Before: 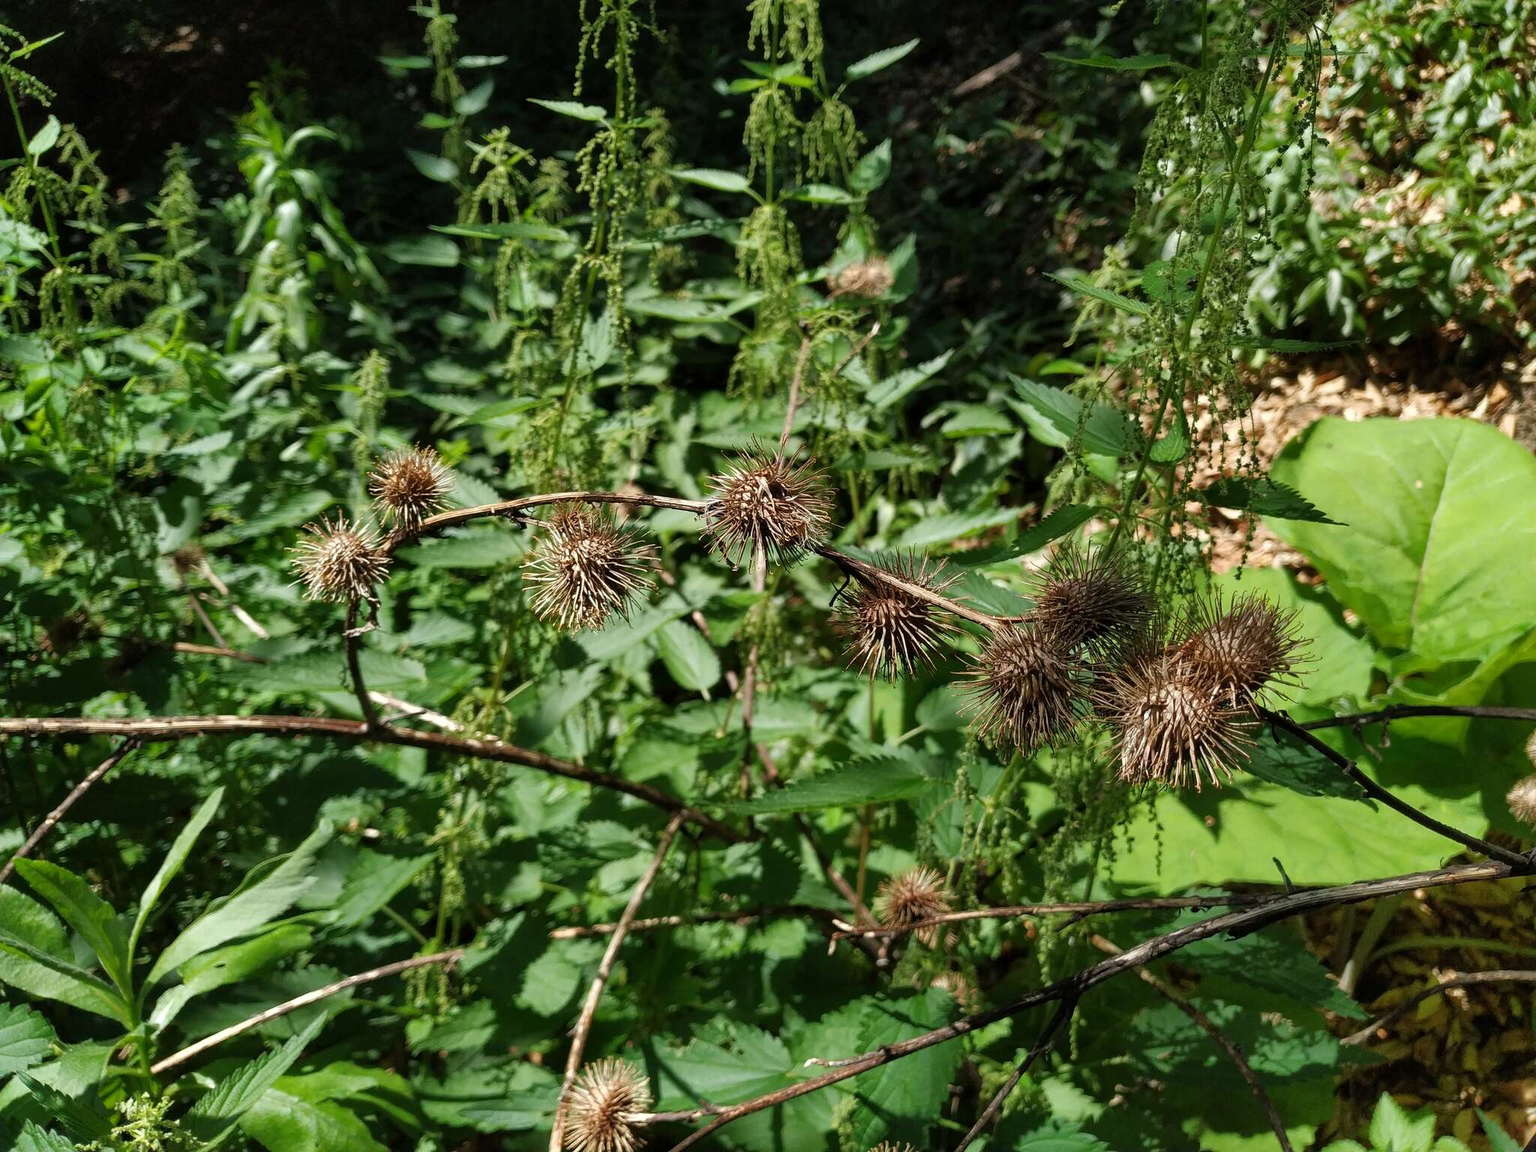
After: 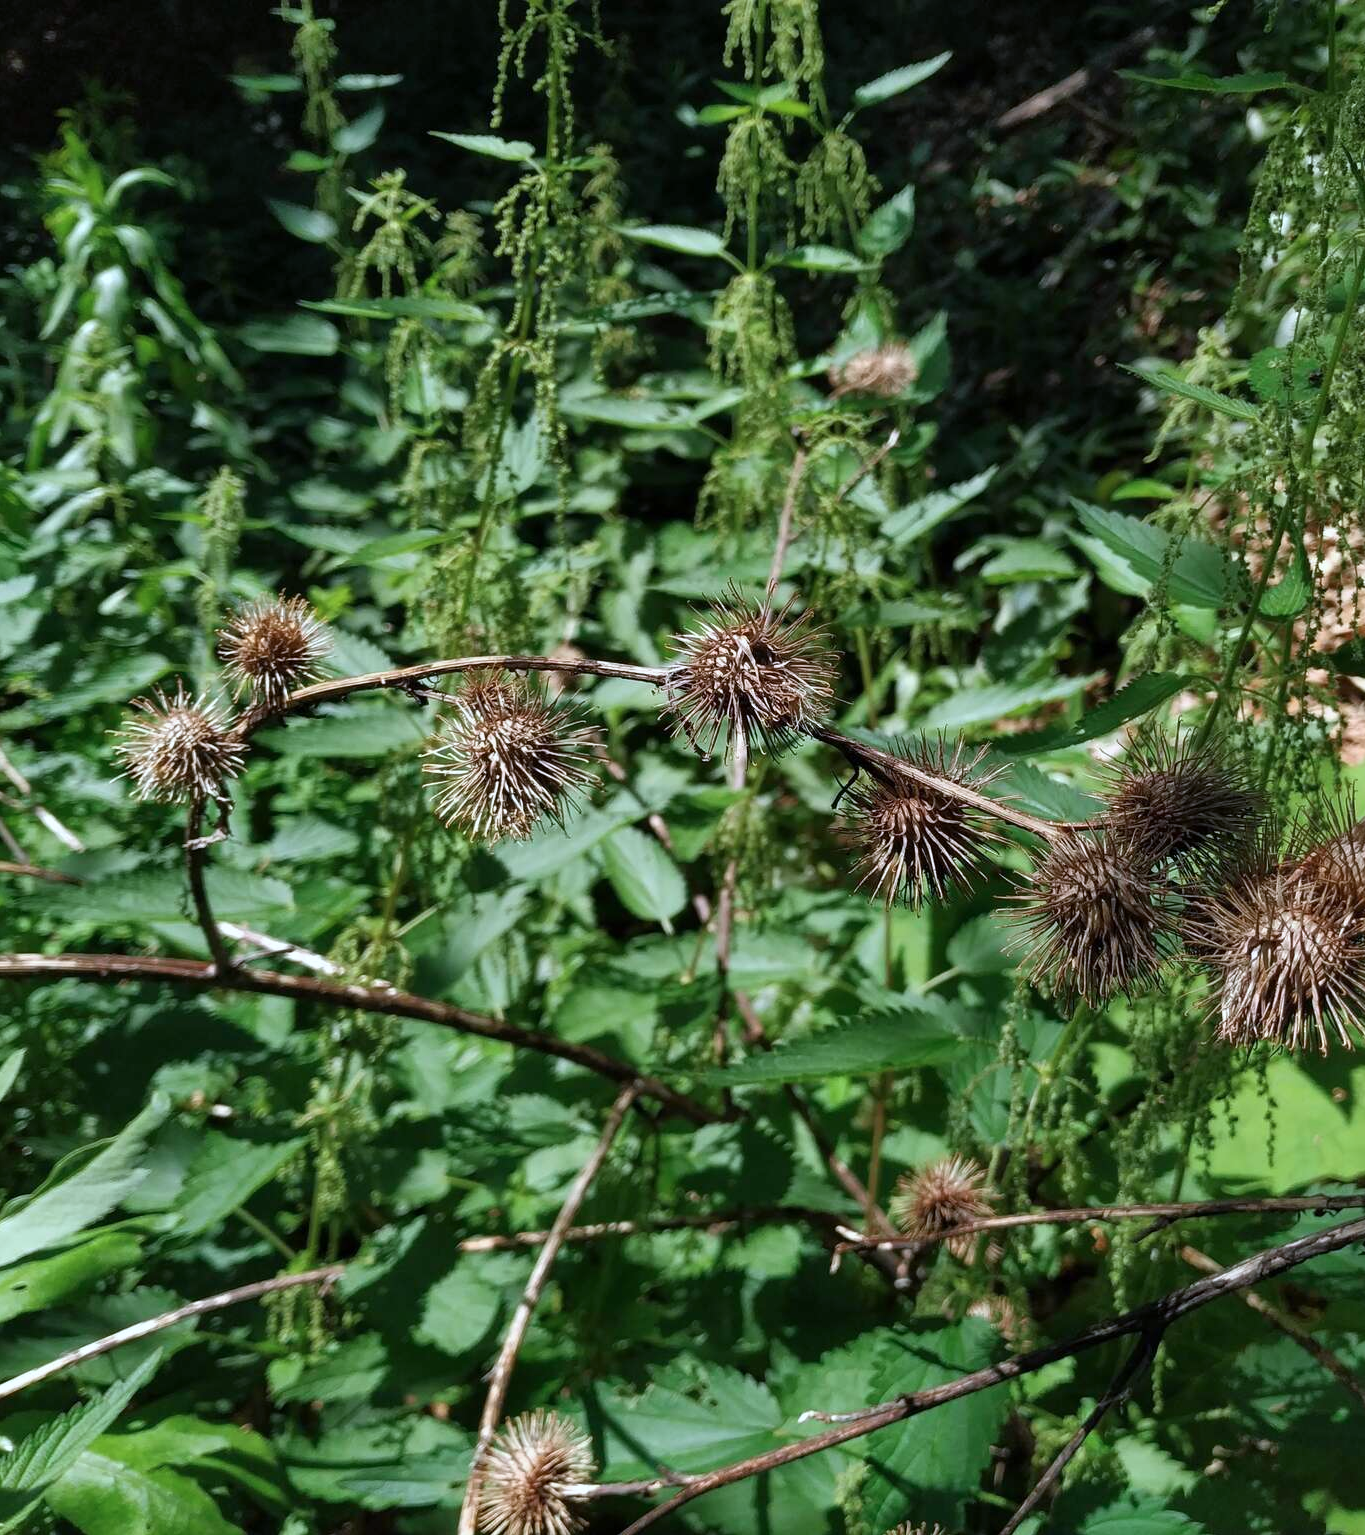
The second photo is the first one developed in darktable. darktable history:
color calibration: illuminant as shot in camera, x 0.37, y 0.382, temperature 4313.32 K
crop and rotate: left 13.409%, right 19.924%
